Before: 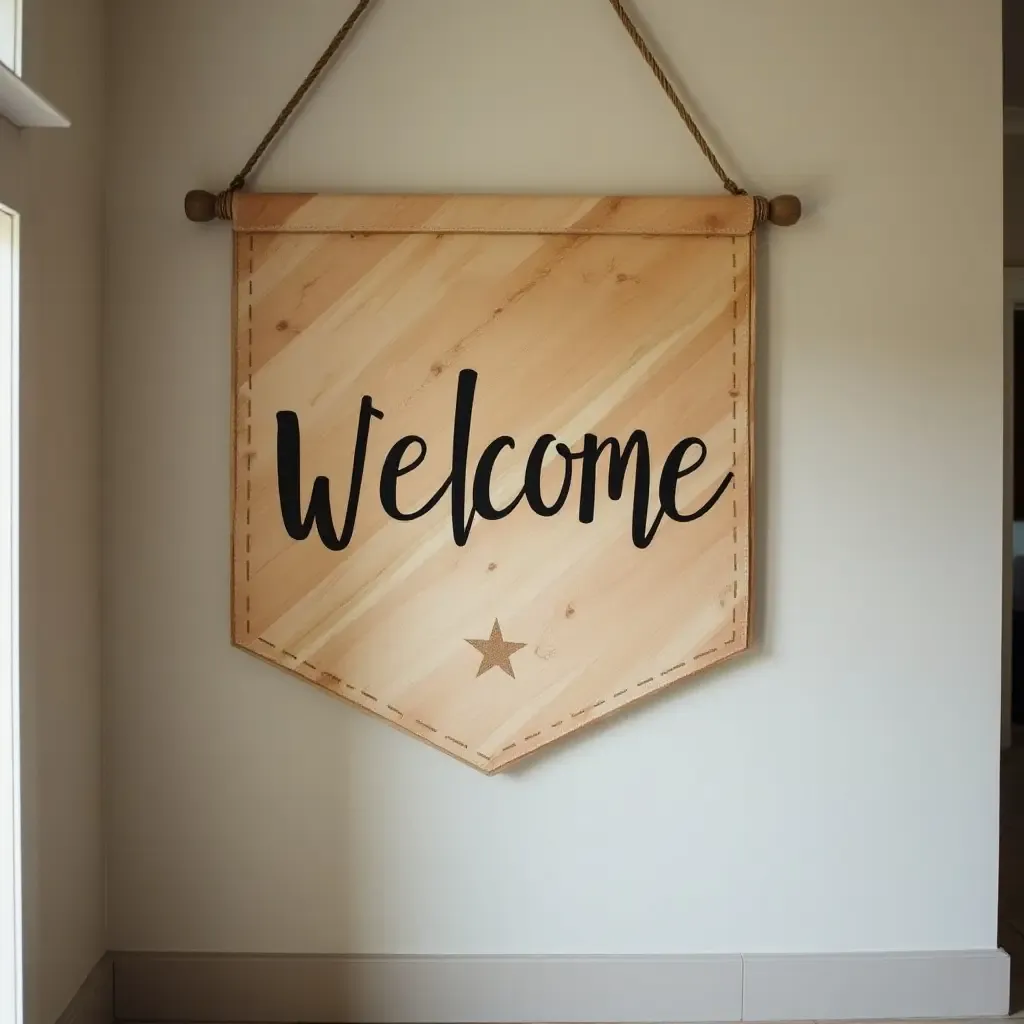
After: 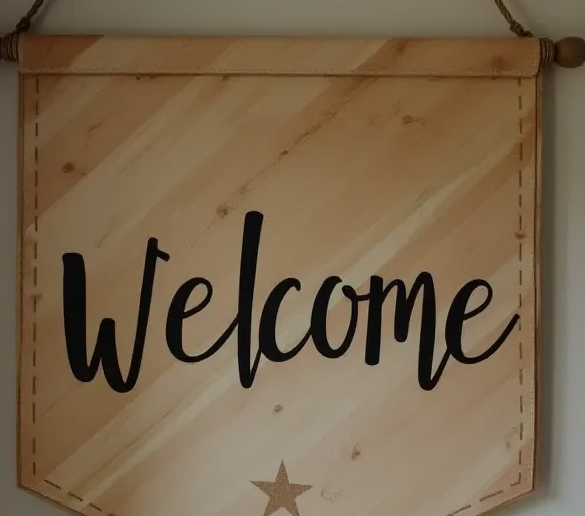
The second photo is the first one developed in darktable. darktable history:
exposure: exposure -1 EV, compensate highlight preservation false
crop: left 20.932%, top 15.471%, right 21.848%, bottom 34.081%
